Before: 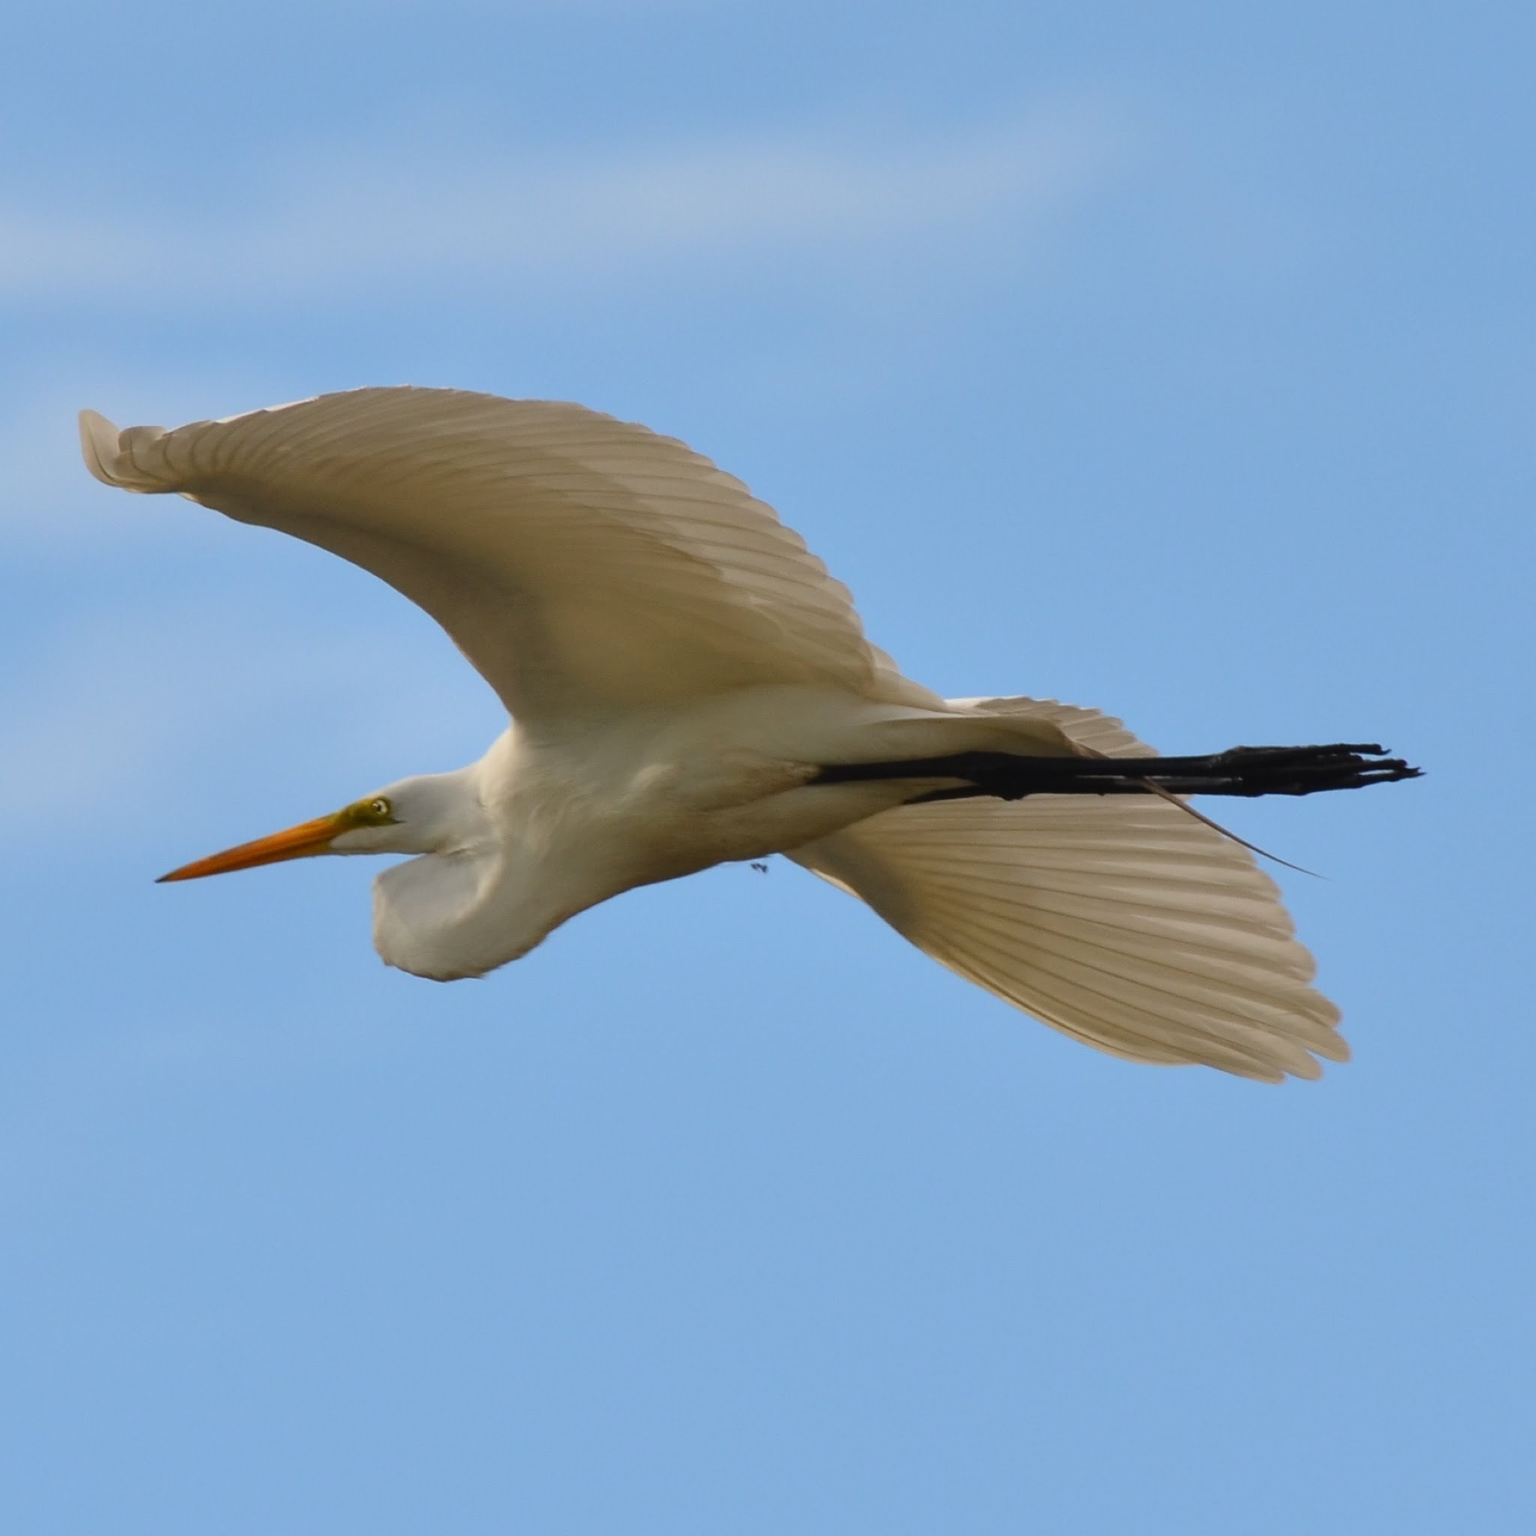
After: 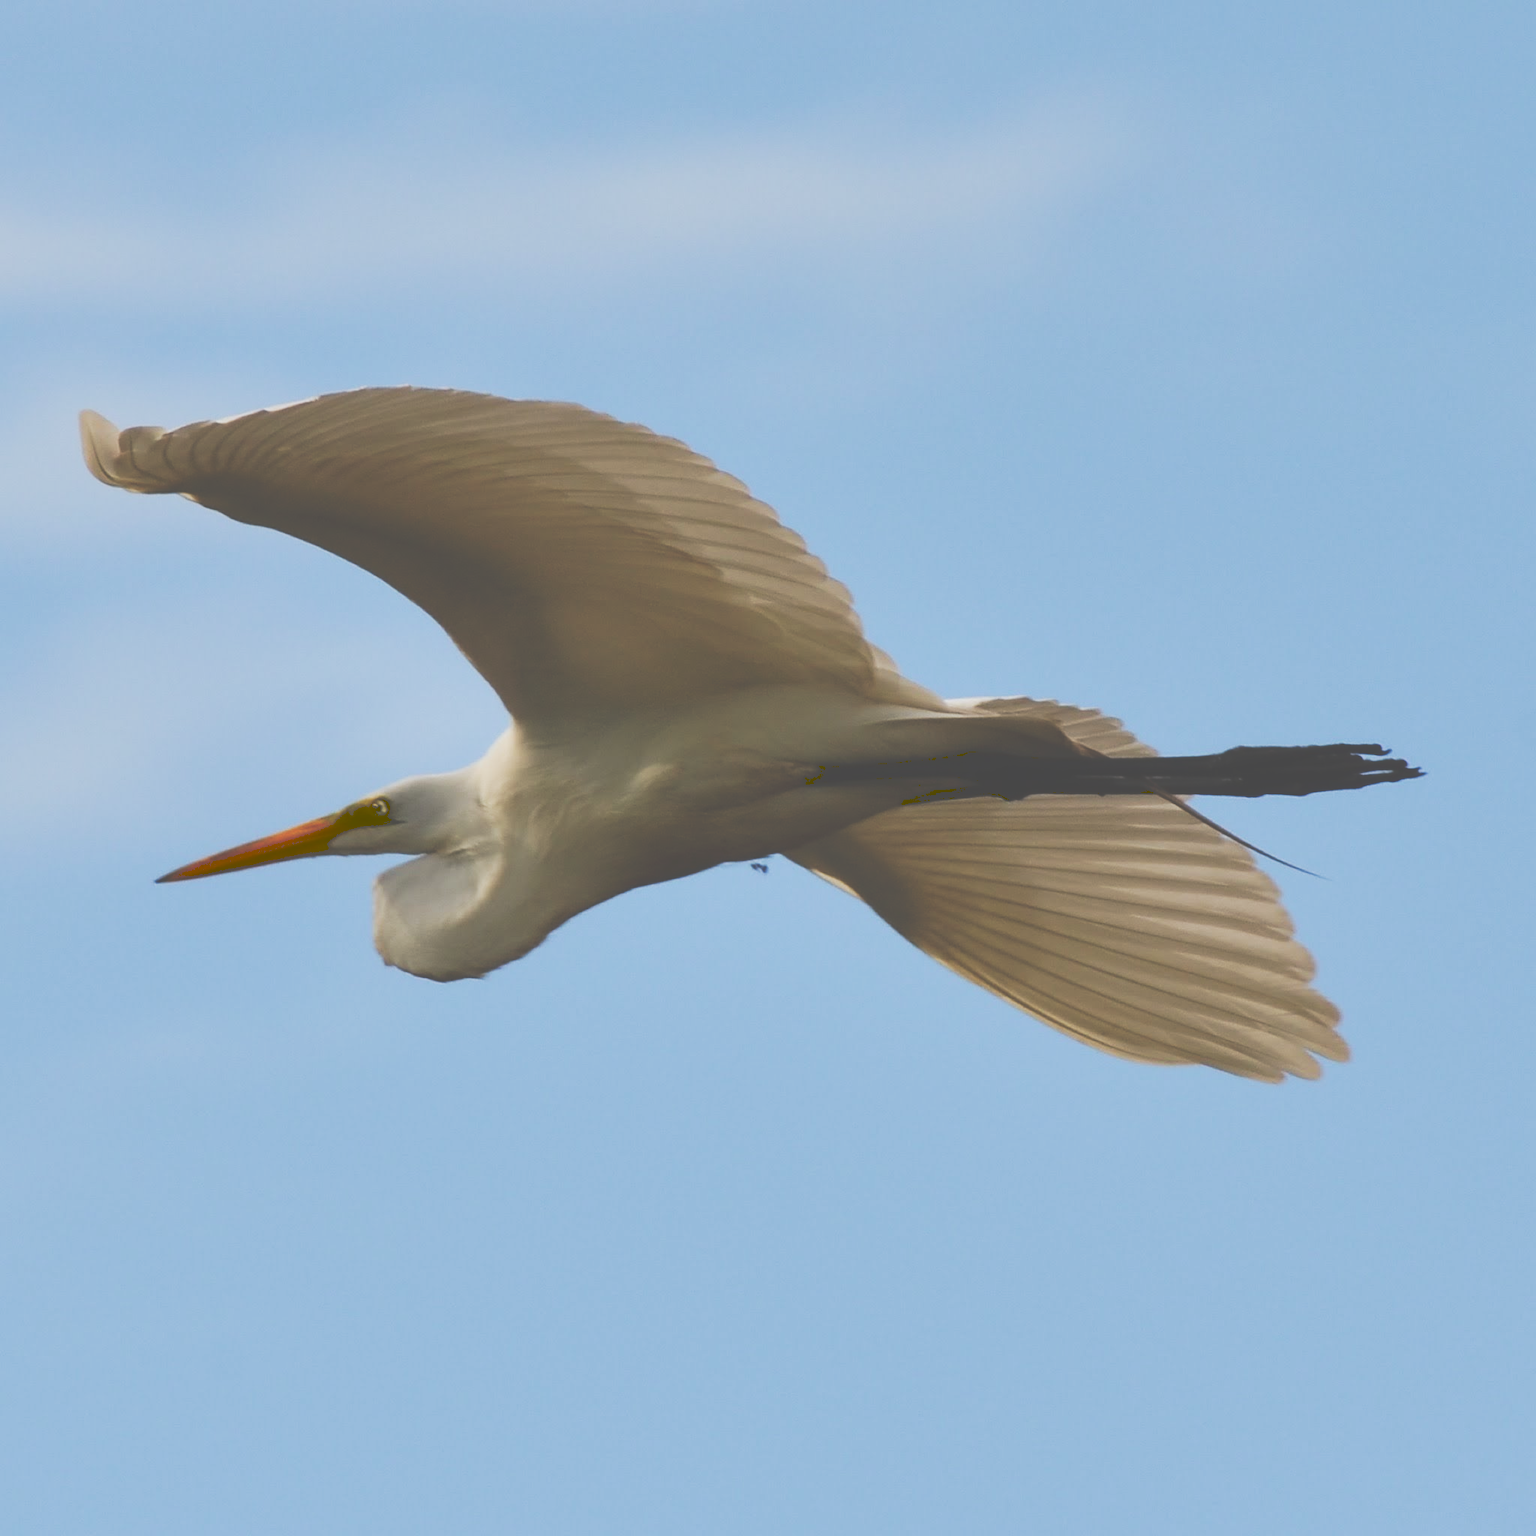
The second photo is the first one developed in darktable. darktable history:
contrast brightness saturation: contrast 0.07, brightness -0.131, saturation 0.056
tone curve: curves: ch0 [(0, 0) (0.003, 0.301) (0.011, 0.302) (0.025, 0.307) (0.044, 0.313) (0.069, 0.316) (0.1, 0.322) (0.136, 0.325) (0.177, 0.341) (0.224, 0.358) (0.277, 0.386) (0.335, 0.429) (0.399, 0.486) (0.468, 0.556) (0.543, 0.644) (0.623, 0.728) (0.709, 0.796) (0.801, 0.854) (0.898, 0.908) (1, 1)], preserve colors none
